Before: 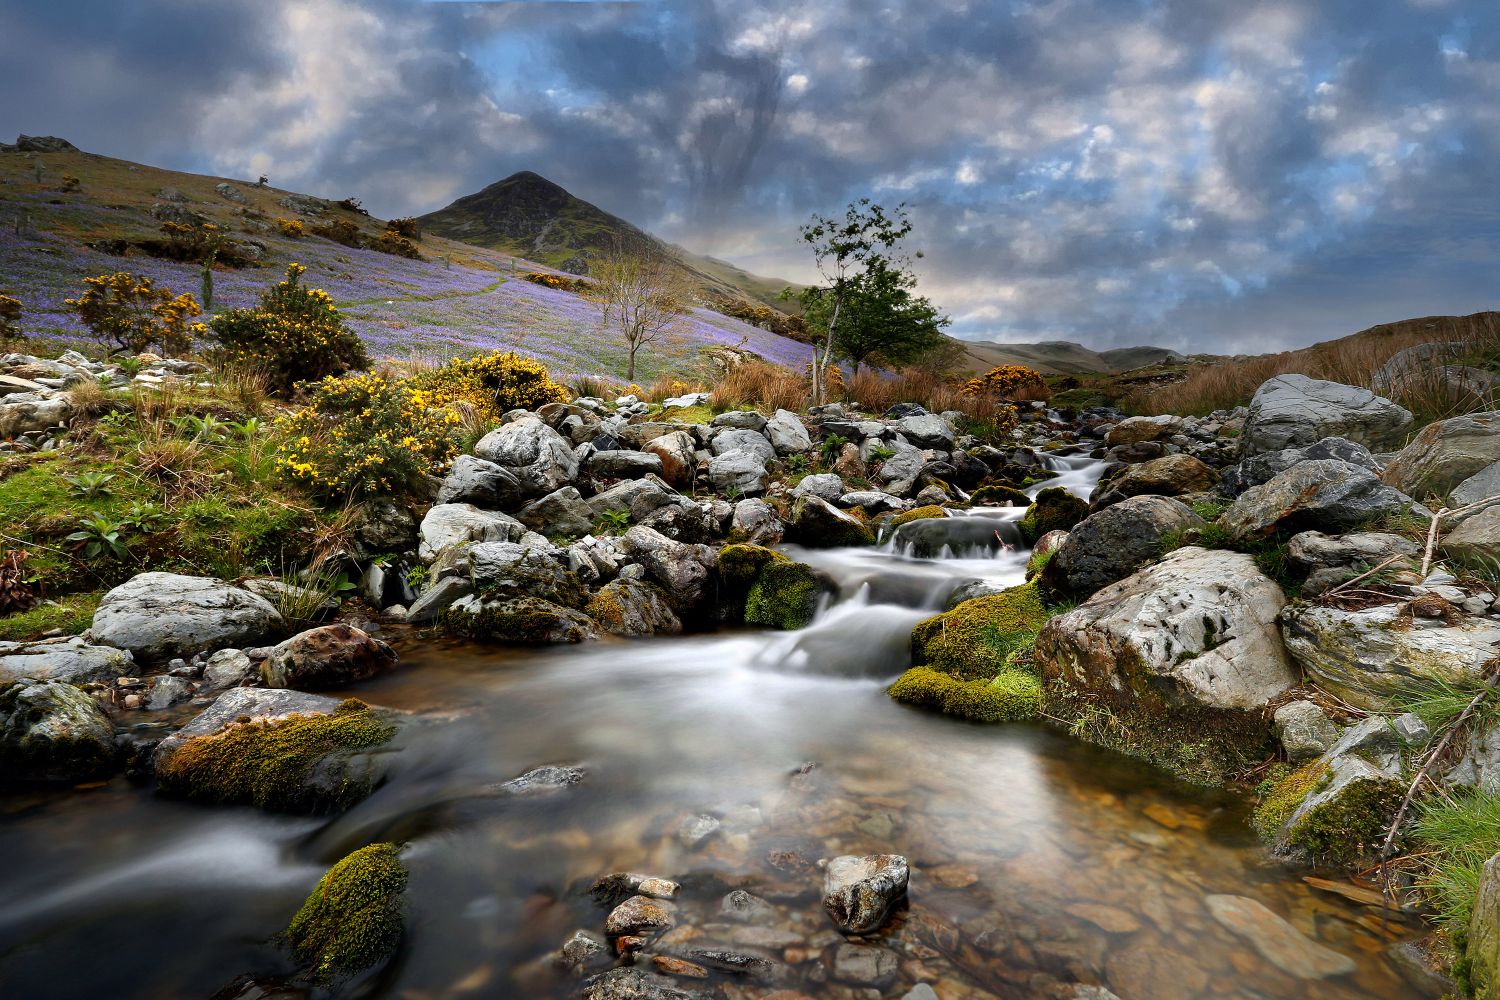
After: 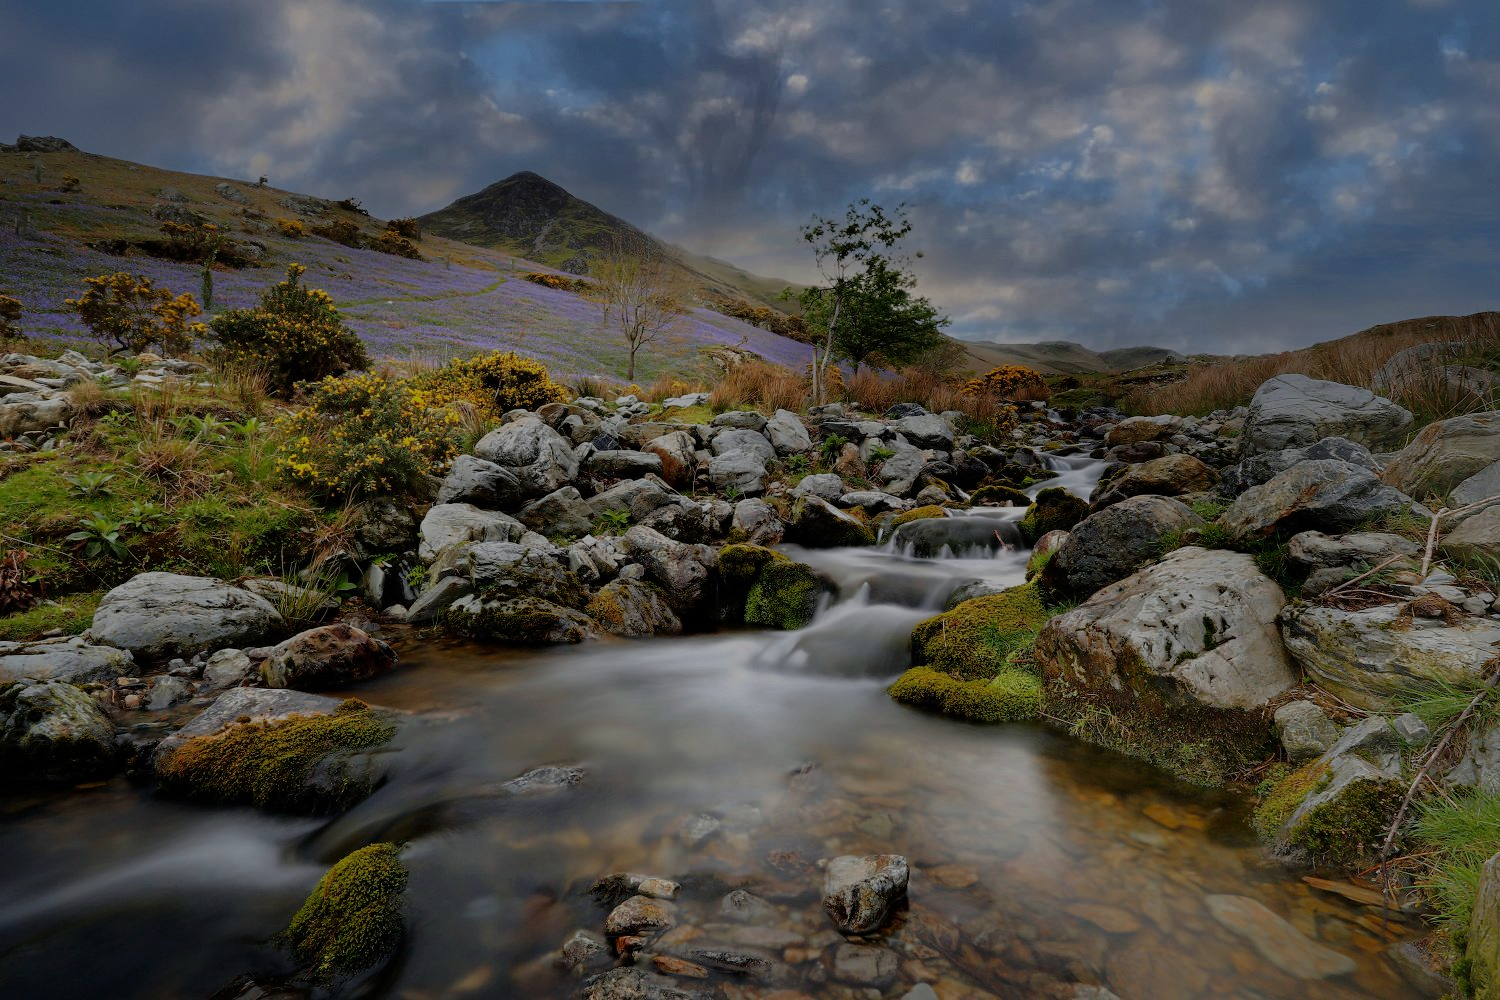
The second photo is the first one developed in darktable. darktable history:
tone equalizer: -8 EV 0.247 EV, -7 EV 0.405 EV, -6 EV 0.382 EV, -5 EV 0.242 EV, -3 EV -0.271 EV, -2 EV -0.432 EV, -1 EV -0.394 EV, +0 EV -0.248 EV, edges refinement/feathering 500, mask exposure compensation -1.57 EV, preserve details no
exposure: exposure -0.902 EV, compensate exposure bias true, compensate highlight preservation false
